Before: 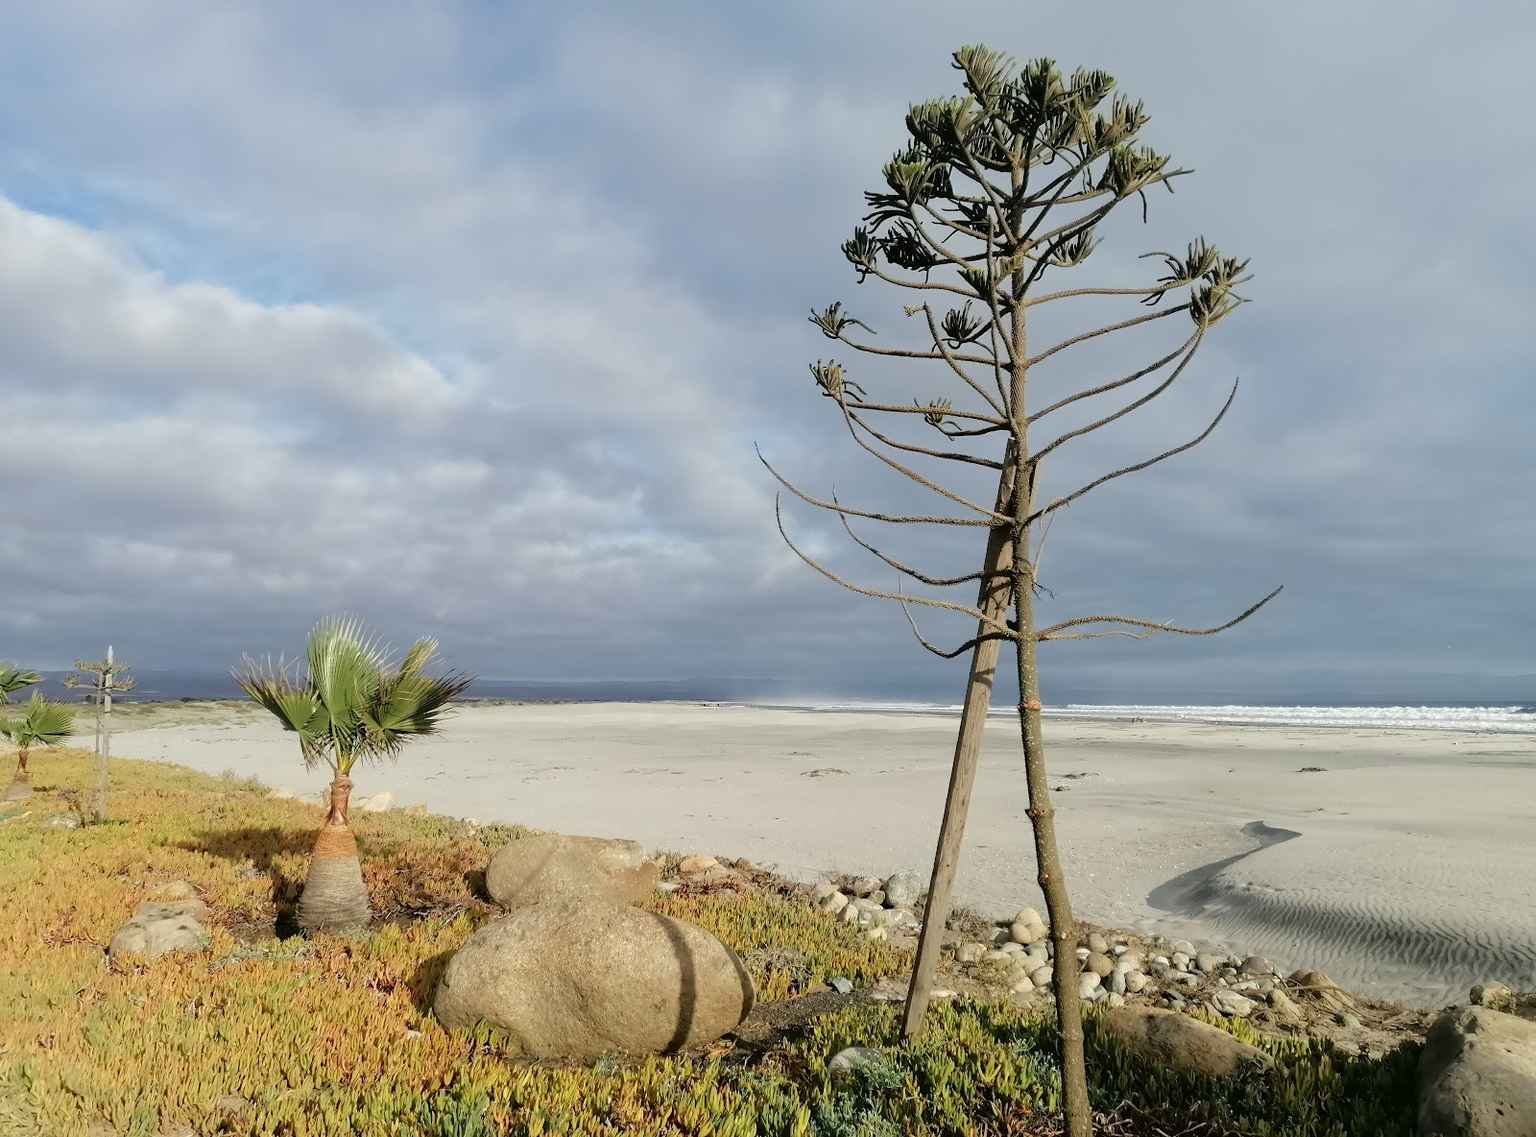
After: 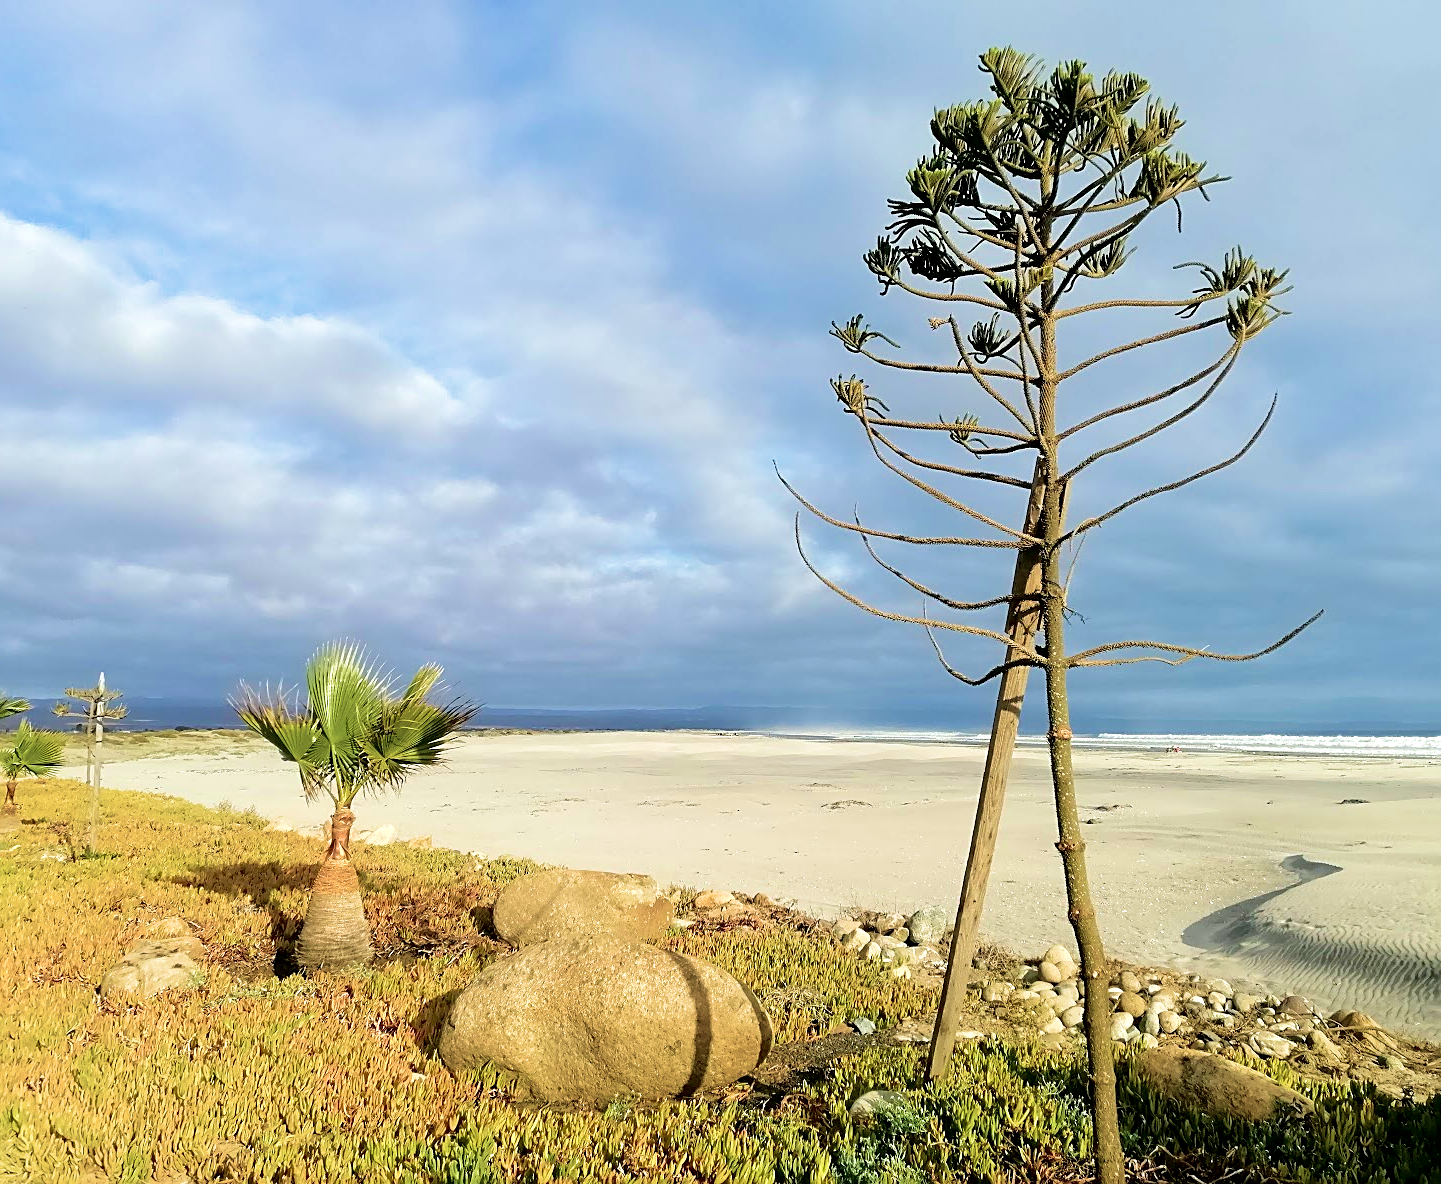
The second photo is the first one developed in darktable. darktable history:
sharpen: on, module defaults
velvia: strength 75%
crop and rotate: left 0.871%, right 9.063%
exposure: black level correction 0.004, exposure 0.414 EV, compensate highlight preservation false
